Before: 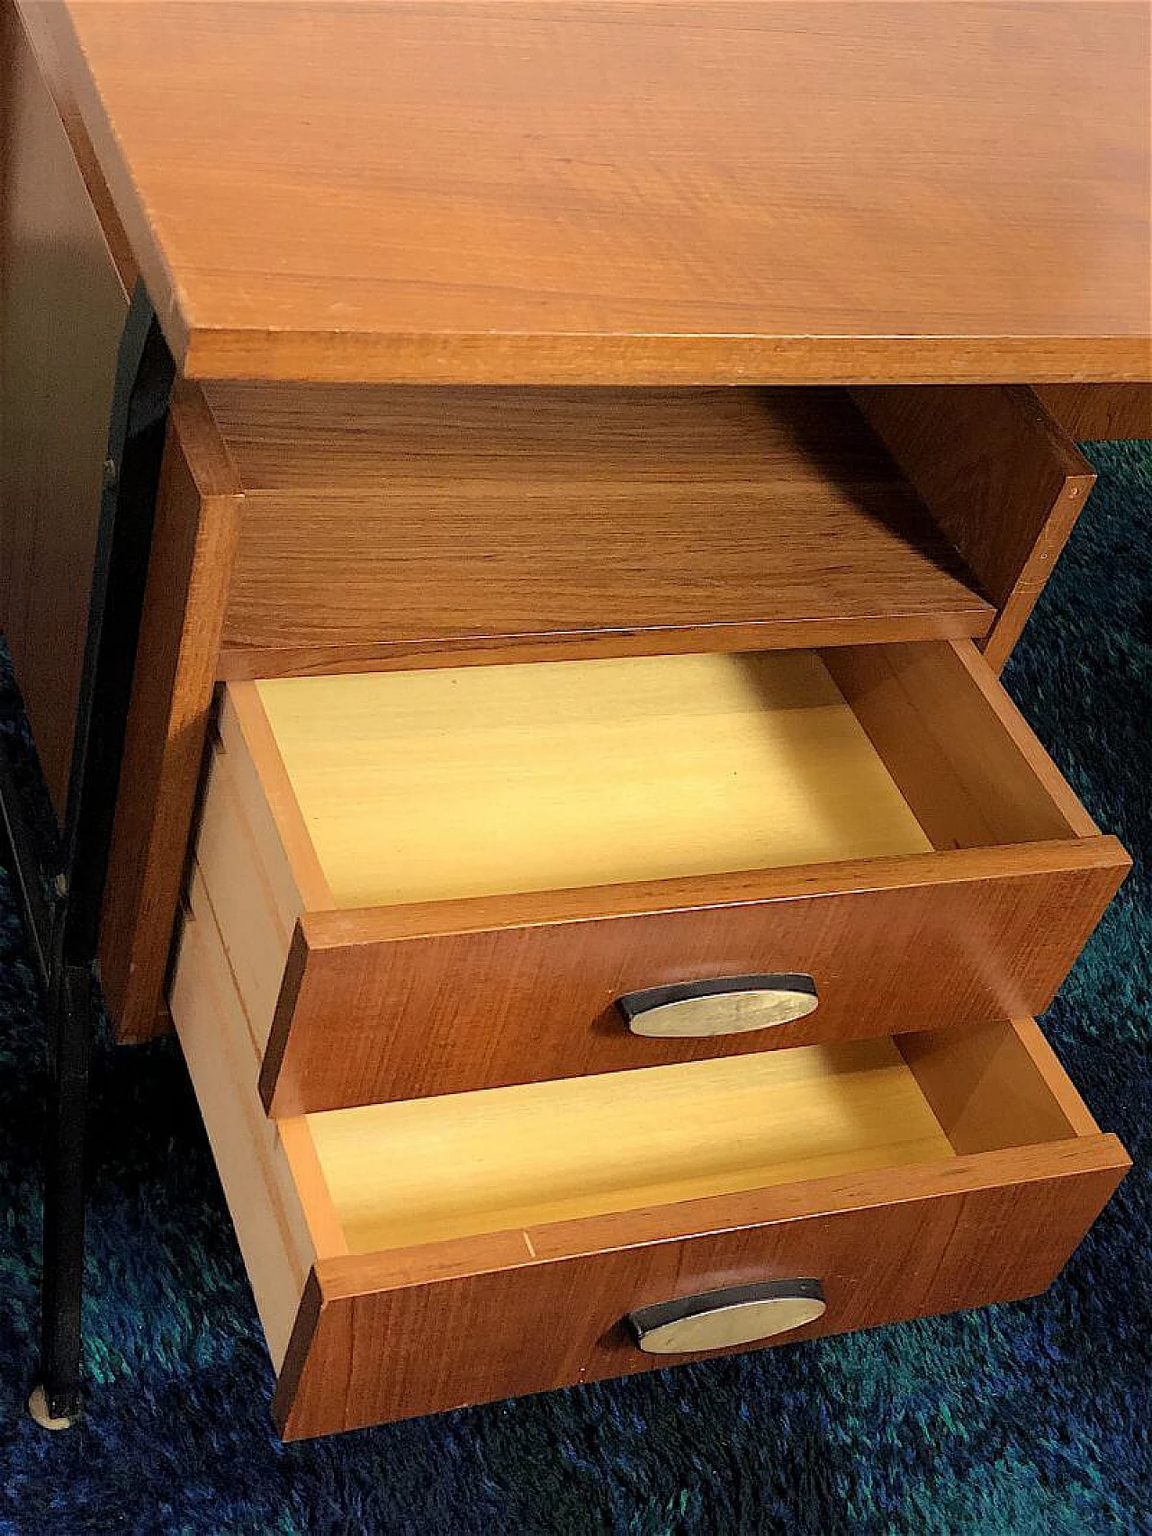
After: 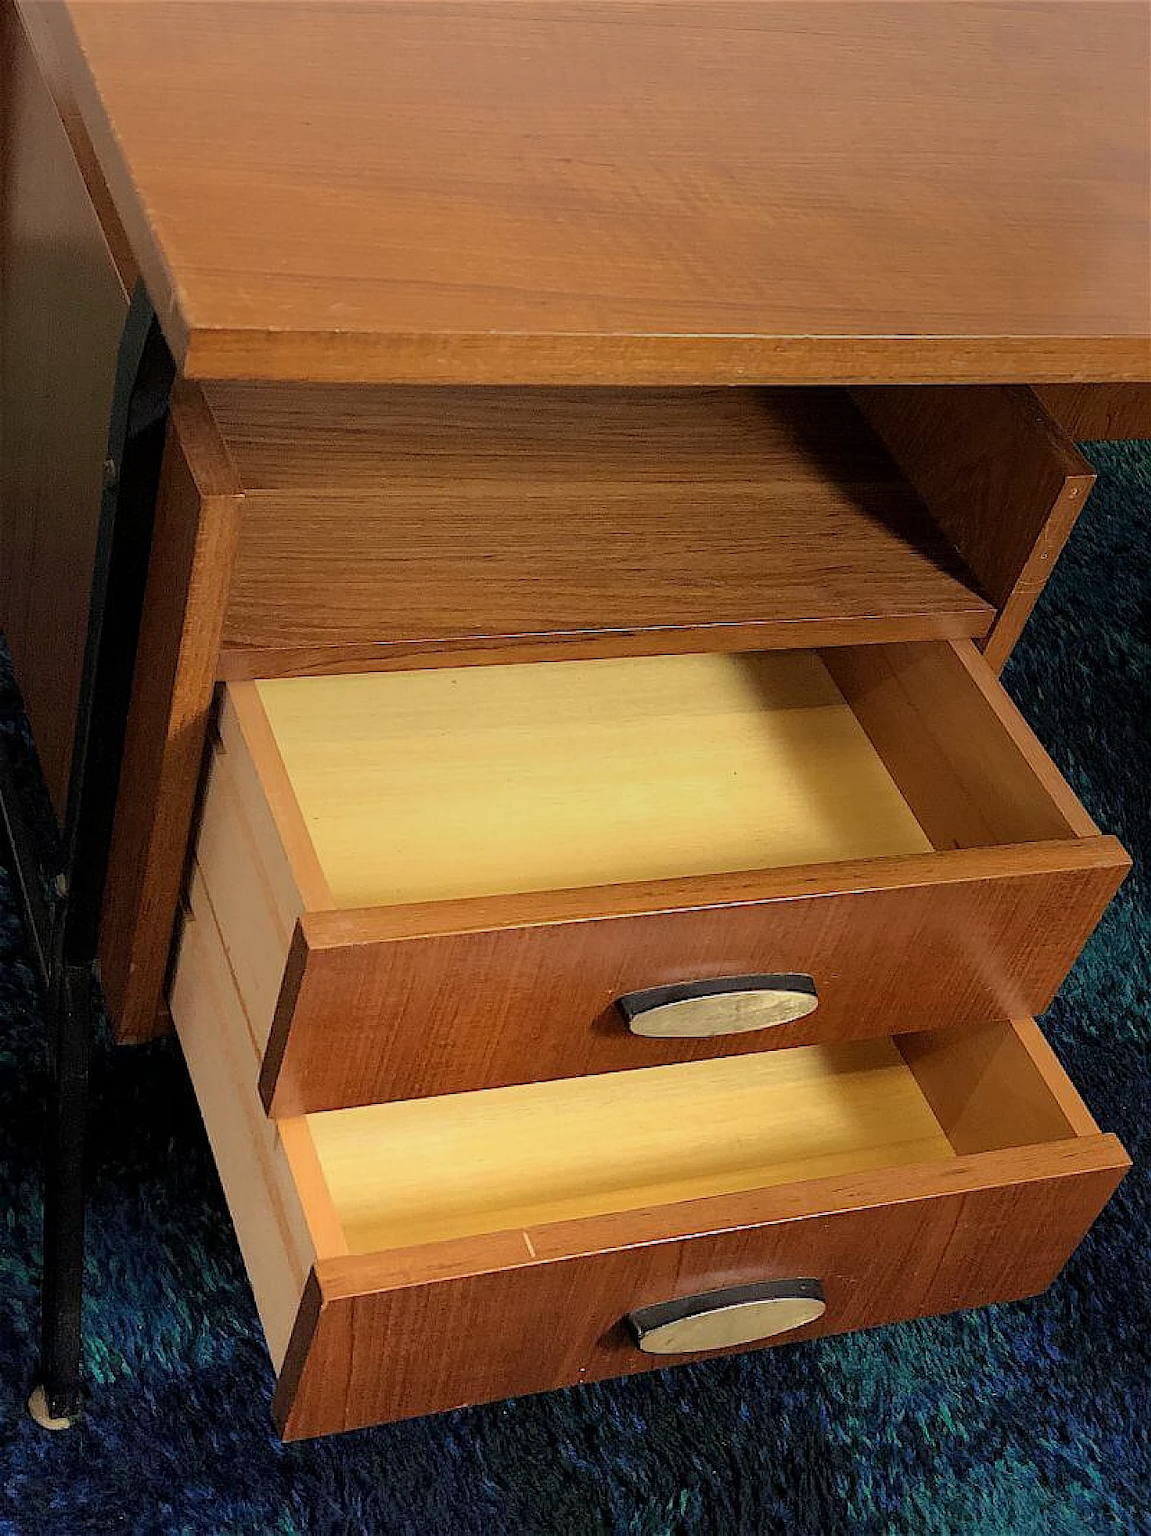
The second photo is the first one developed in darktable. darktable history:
exposure: exposure -0.072 EV, compensate highlight preservation false
tone equalizer: on, module defaults
graduated density: on, module defaults
